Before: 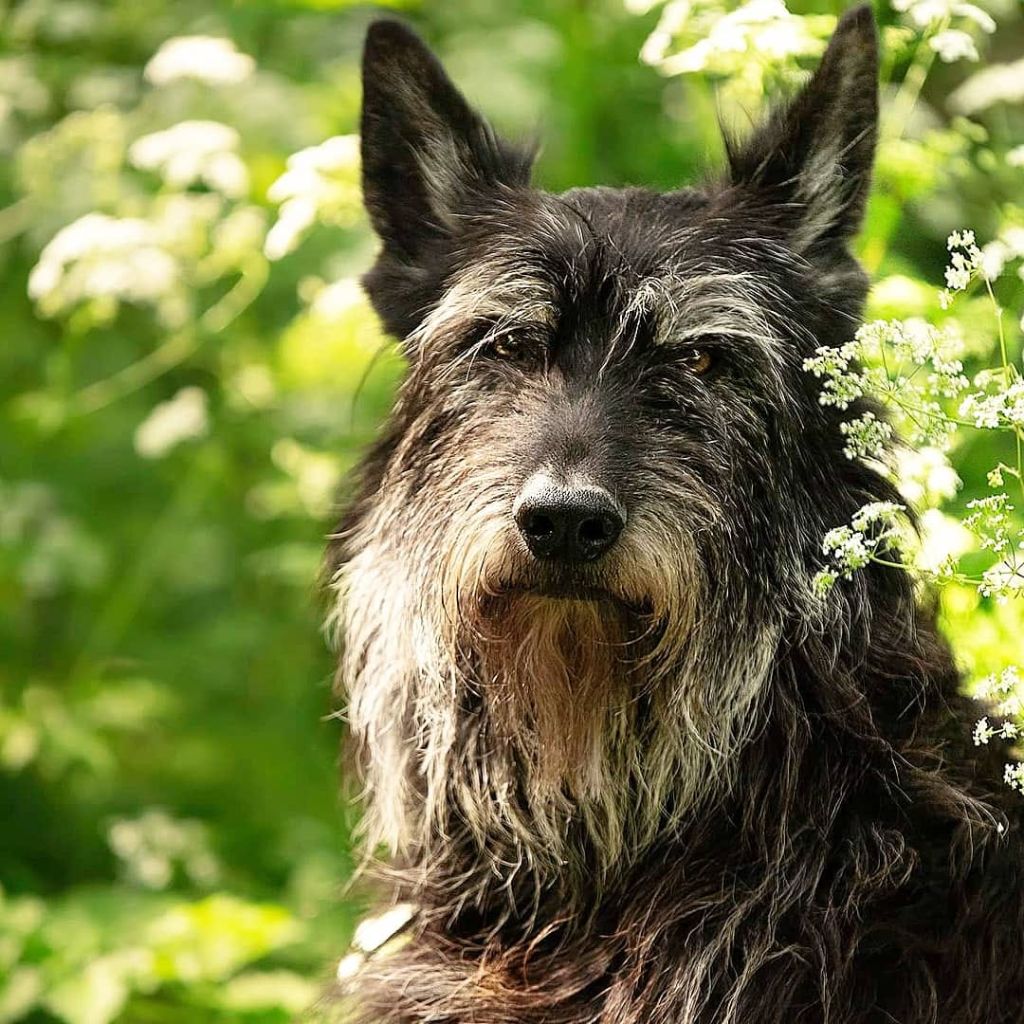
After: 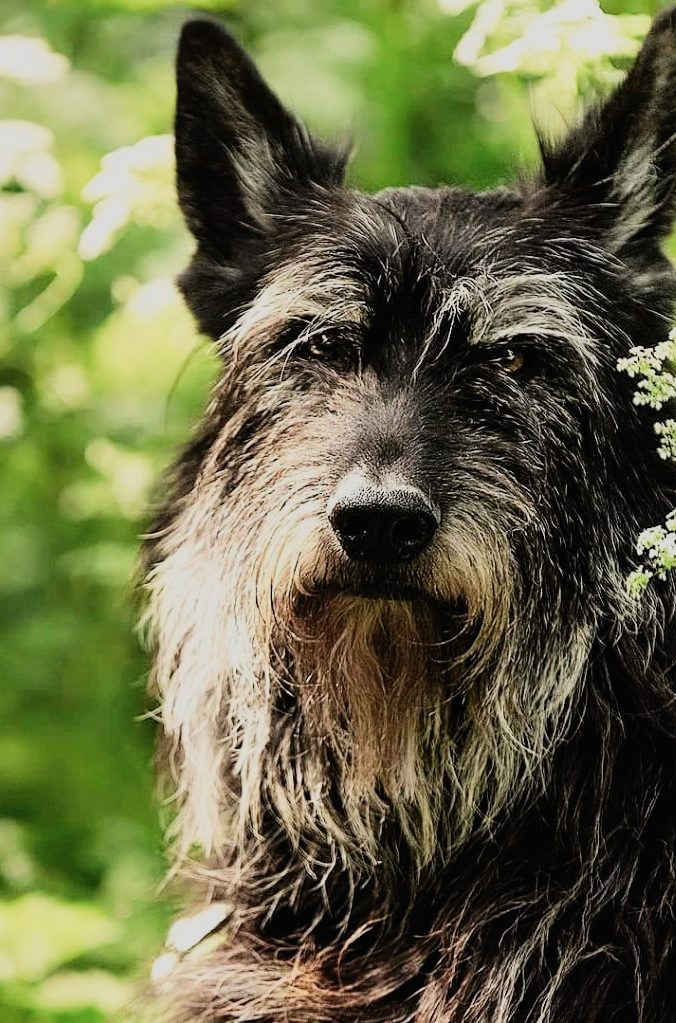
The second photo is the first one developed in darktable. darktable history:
crop and rotate: left 18.231%, right 15.683%
filmic rgb: black relative exposure -7.65 EV, white relative exposure 4.56 EV, threshold 2.99 EV, hardness 3.61, contrast 1.254, color science v5 (2021), iterations of high-quality reconstruction 0, contrast in shadows safe, contrast in highlights safe, enable highlight reconstruction true
tone curve: curves: ch0 [(0, 0.008) (0.083, 0.073) (0.28, 0.286) (0.528, 0.559) (0.961, 0.966) (1, 1)], color space Lab, independent channels, preserve colors none
